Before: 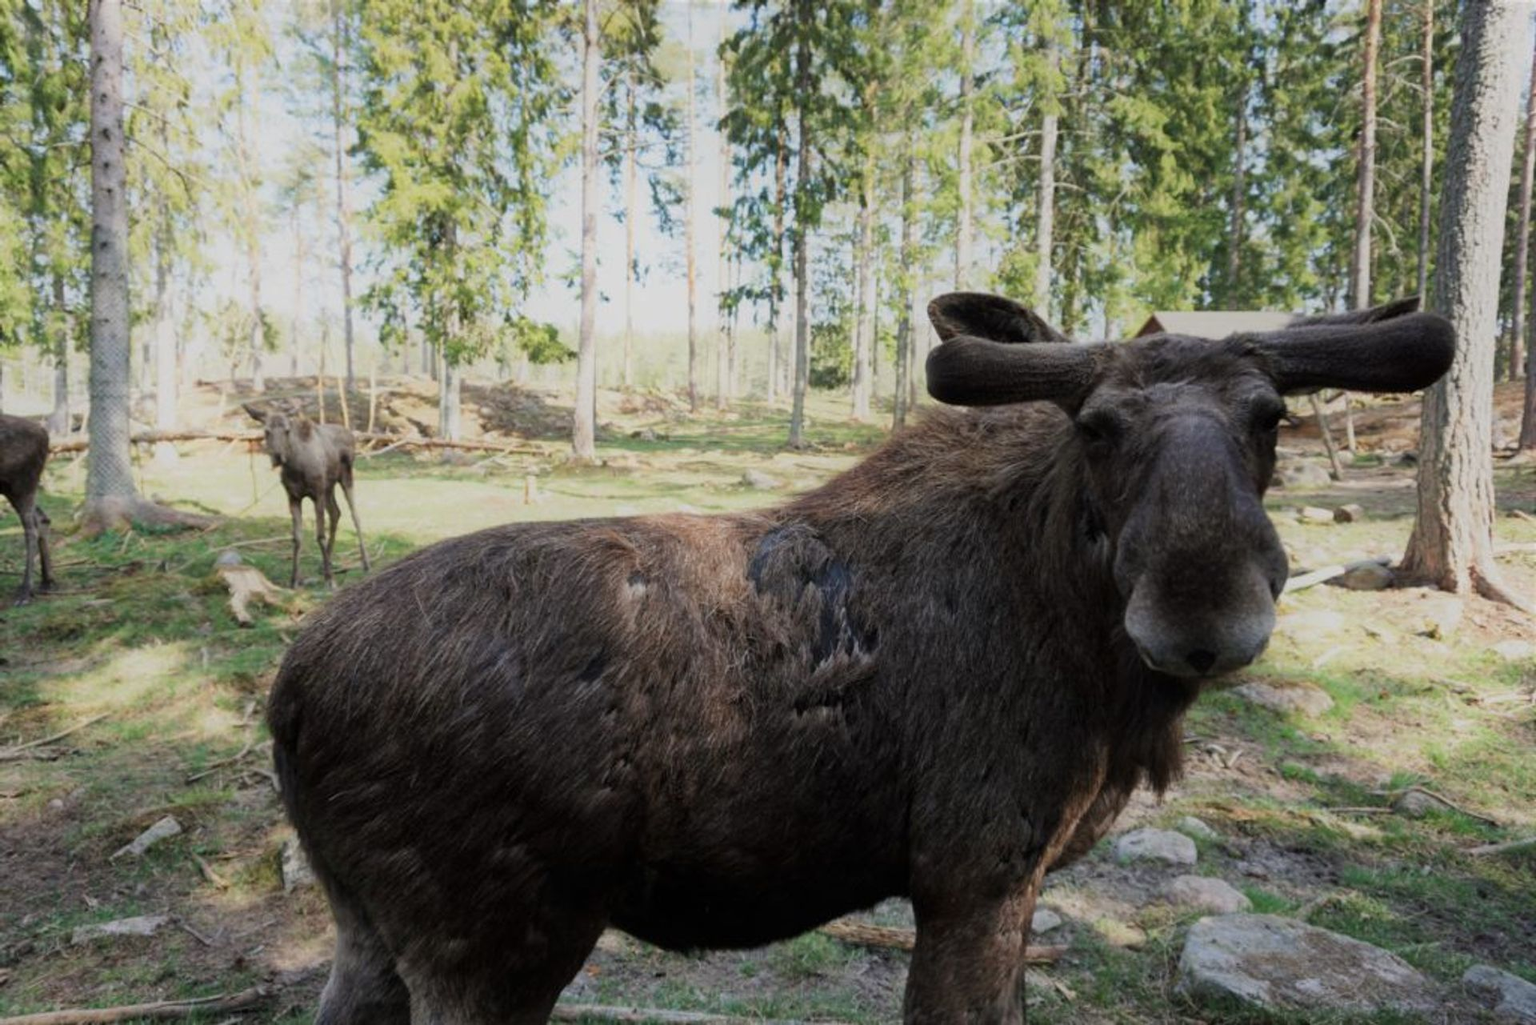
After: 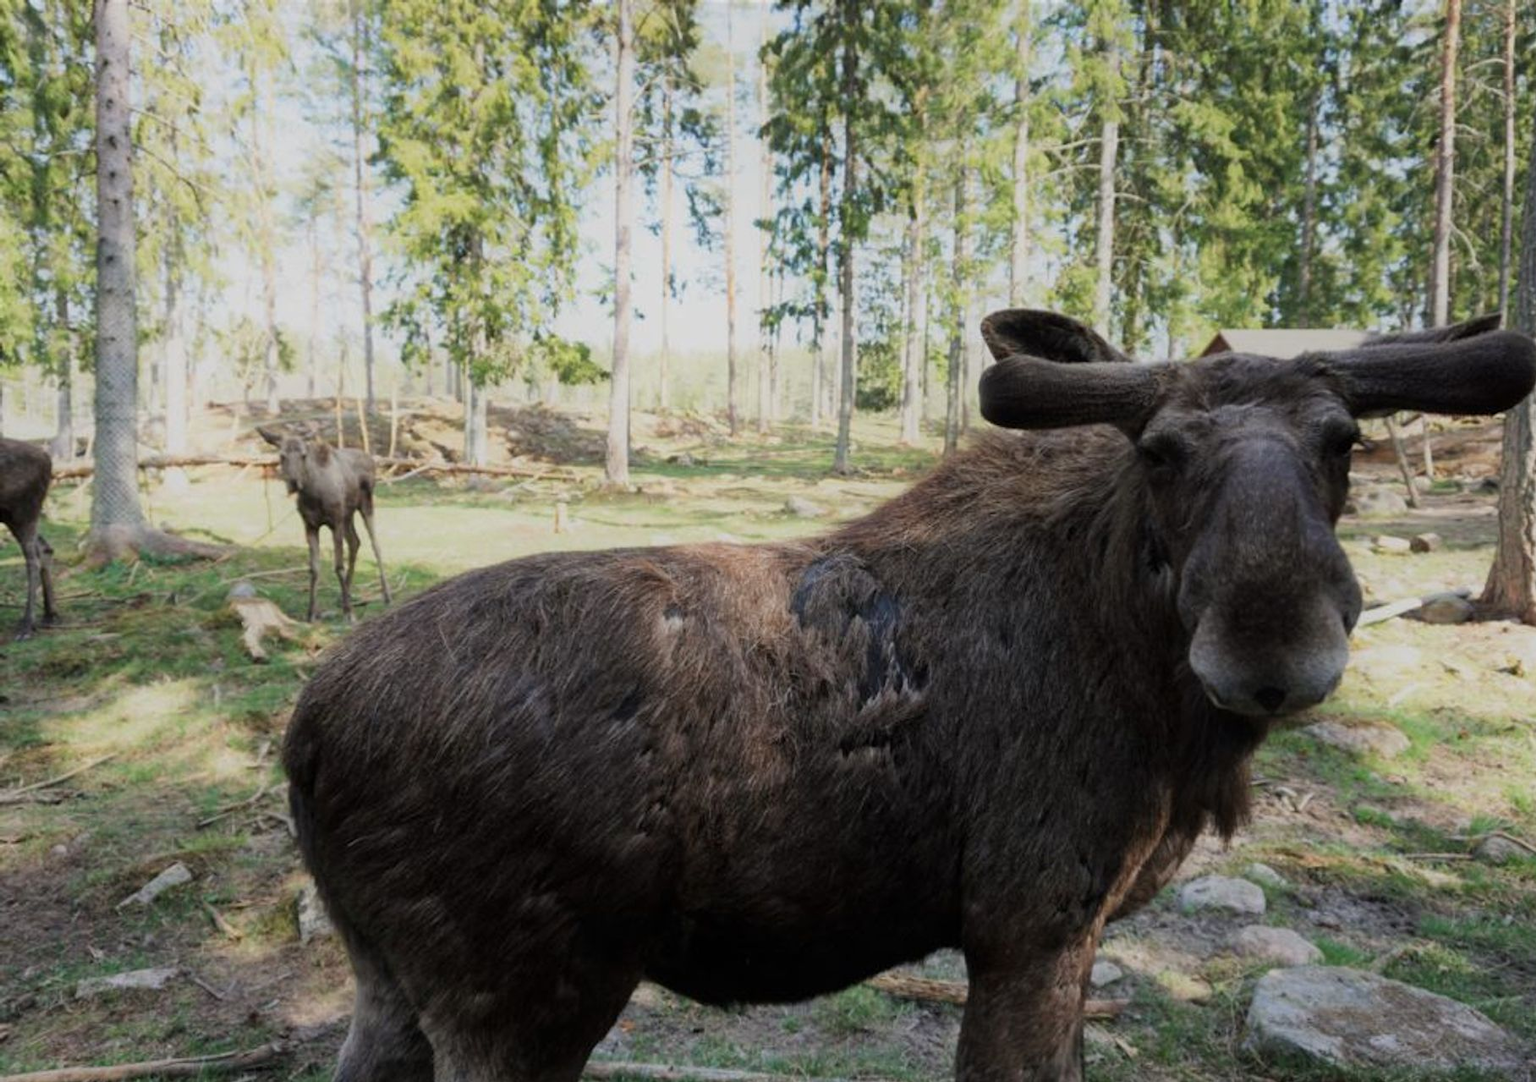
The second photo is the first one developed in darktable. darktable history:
crop and rotate: right 5.376%
